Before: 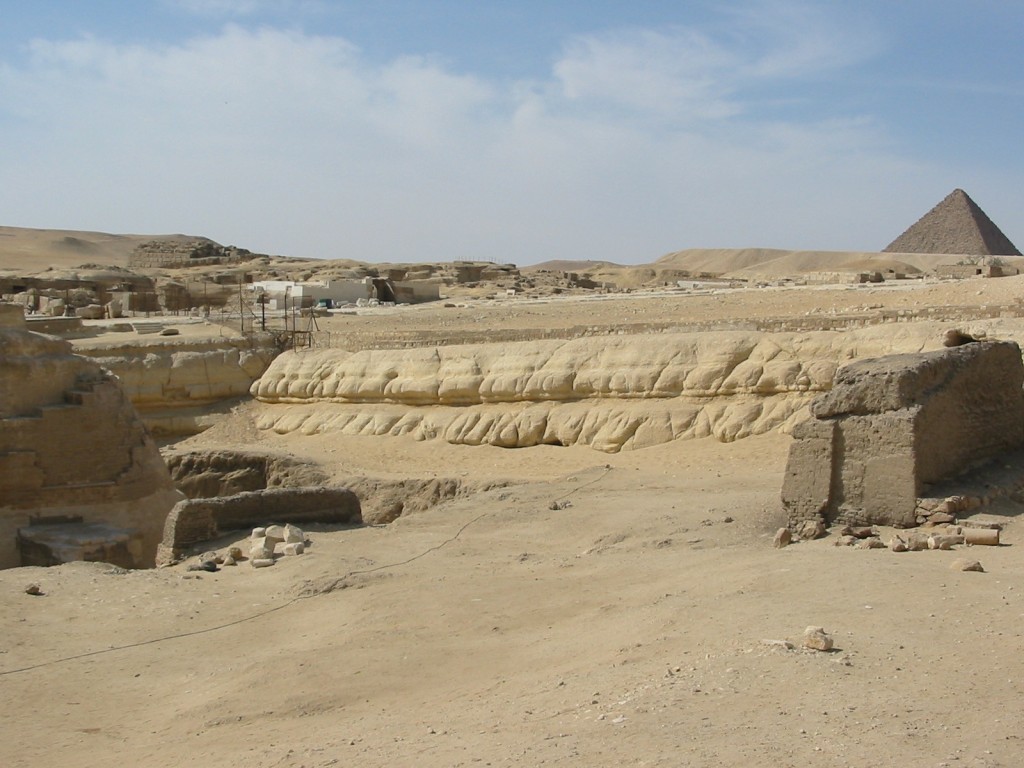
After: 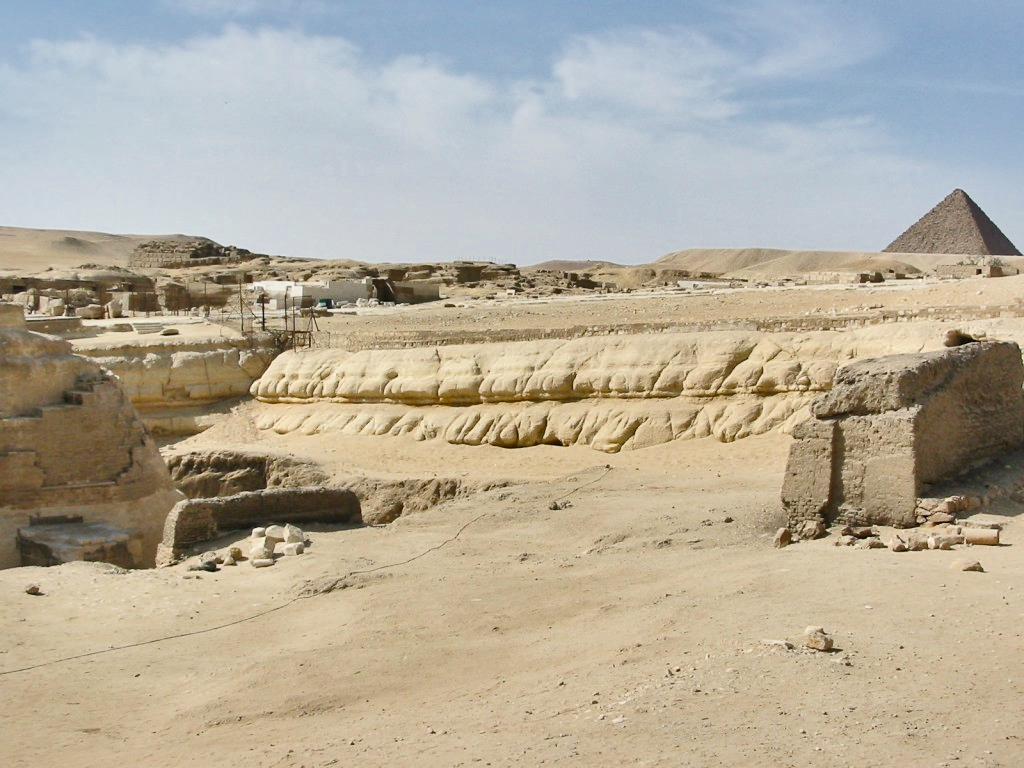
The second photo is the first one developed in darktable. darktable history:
local contrast: mode bilateral grid, contrast 25, coarseness 60, detail 151%, midtone range 0.2
filmic rgb: black relative exposure -7.65 EV, white relative exposure 4.56 EV, hardness 3.61
shadows and highlights: shadows 43.71, white point adjustment -1.46, soften with gaussian
exposure: black level correction 0, exposure 1.3 EV, compensate exposure bias true, compensate highlight preservation false
